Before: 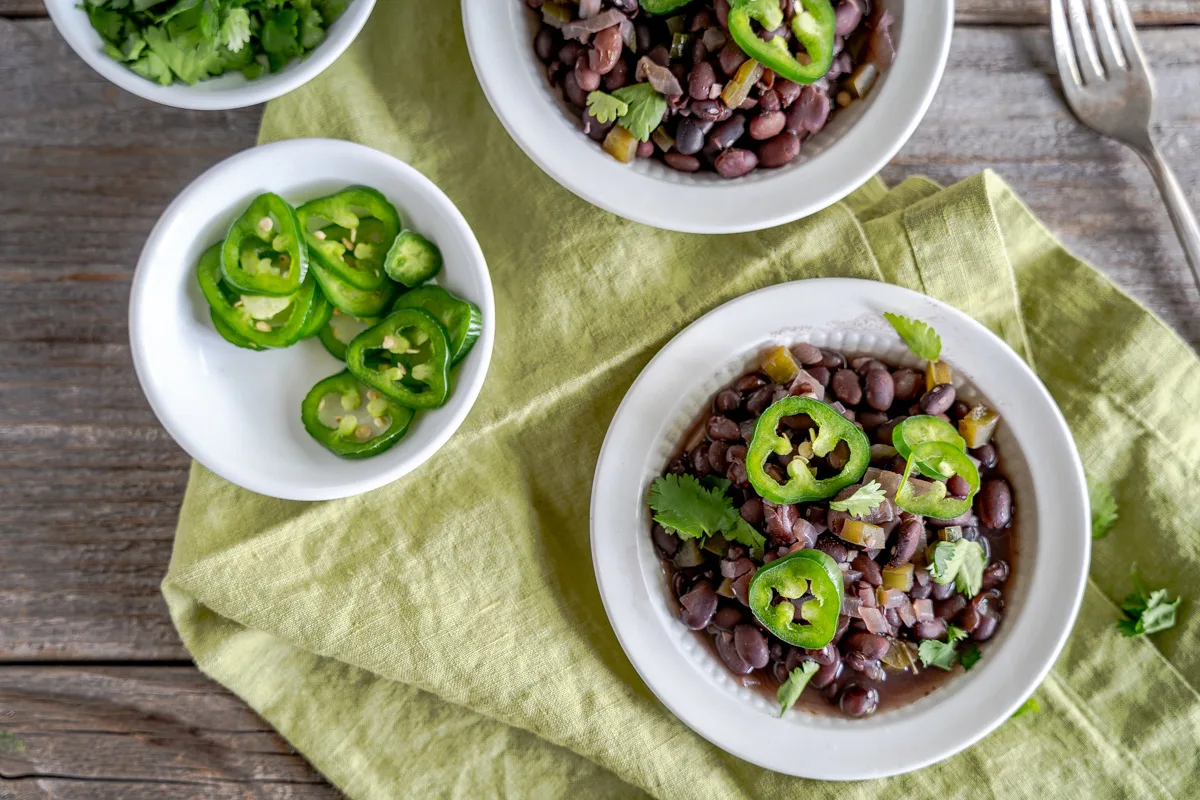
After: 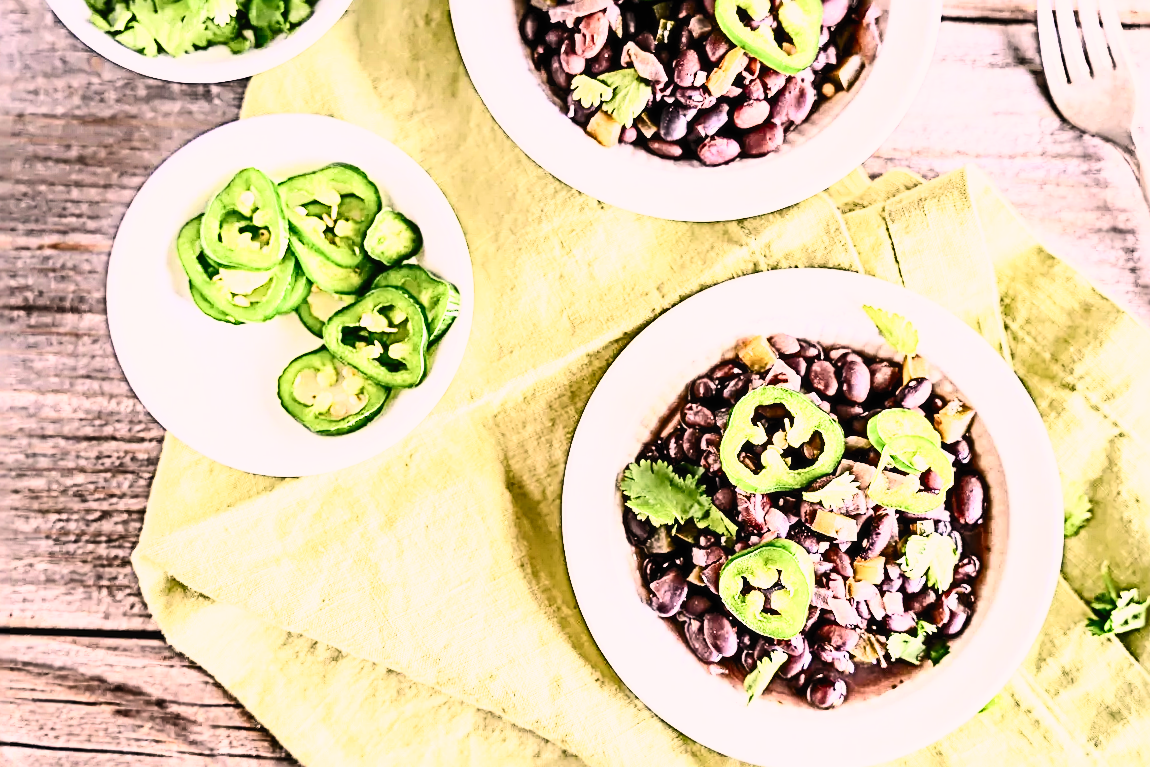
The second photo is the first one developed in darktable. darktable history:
sharpen: radius 3.705, amount 0.915
crop and rotate: angle -1.65°
filmic rgb: black relative exposure -7.65 EV, white relative exposure 4.56 EV, threshold 5.97 EV, hardness 3.61, contrast 1.059, color science v4 (2020), enable highlight reconstruction true
contrast brightness saturation: contrast 0.613, brightness 0.343, saturation 0.142
color correction: highlights a* 12.86, highlights b* 5.52
exposure: black level correction 0, exposure 1.2 EV, compensate highlight preservation false
